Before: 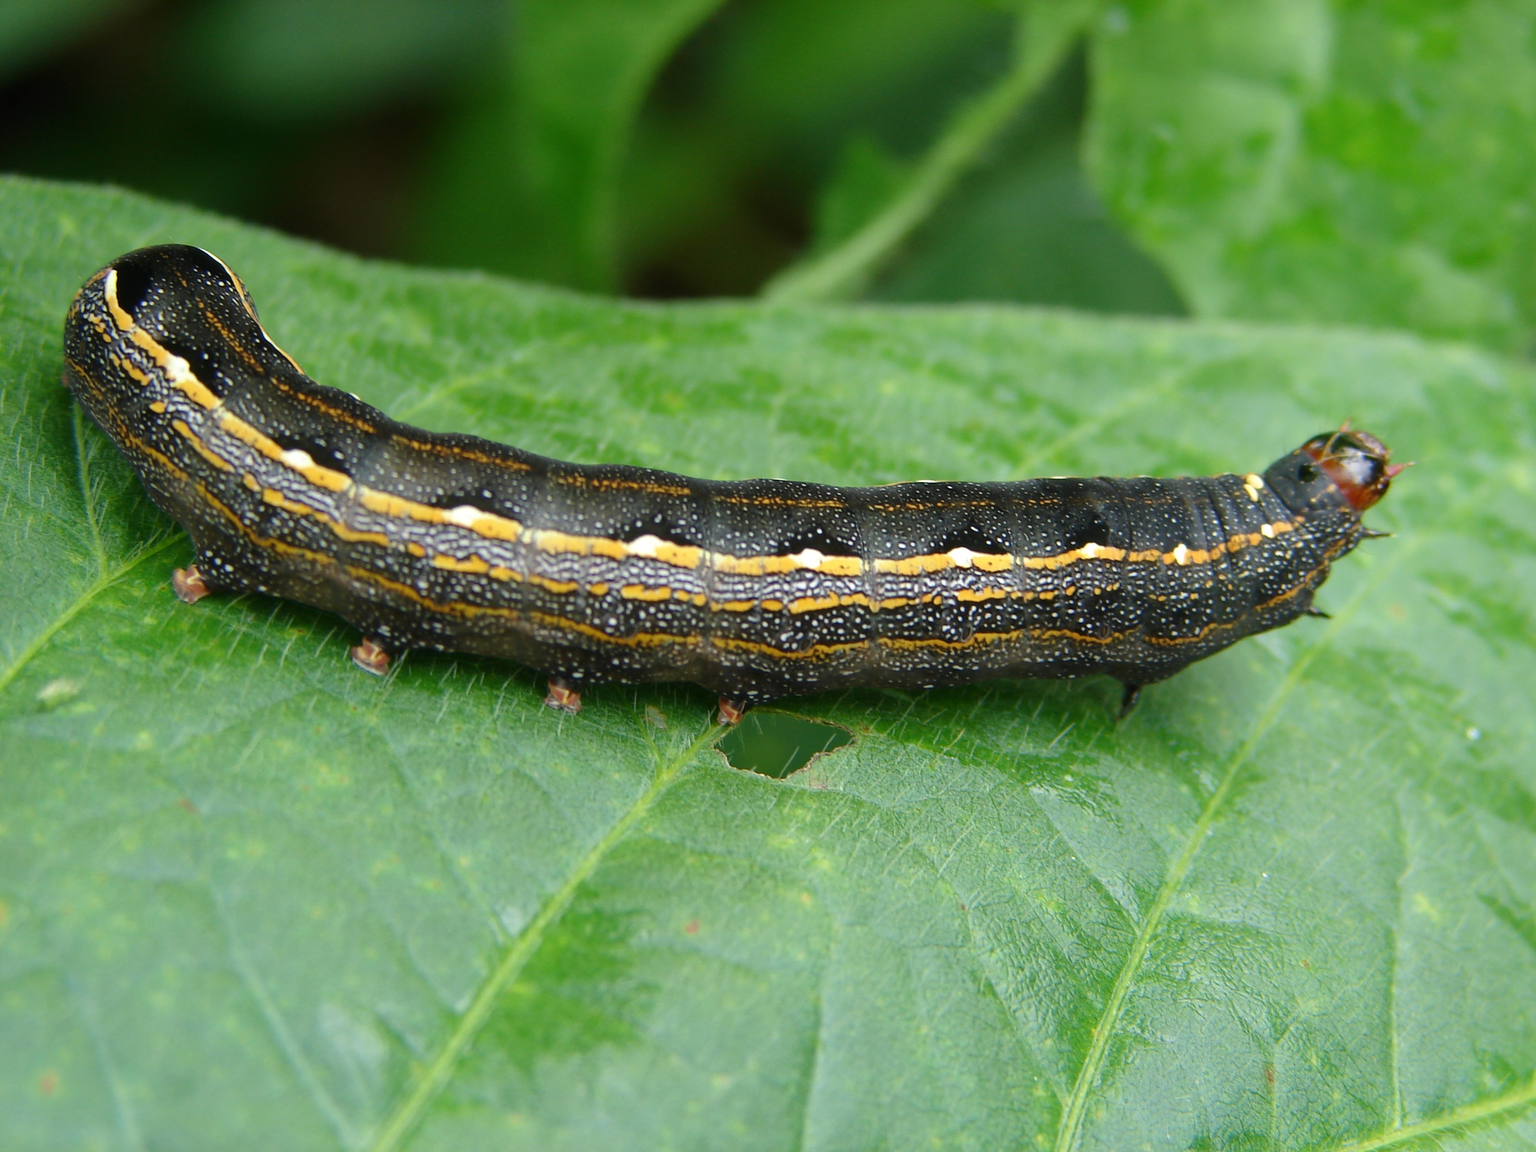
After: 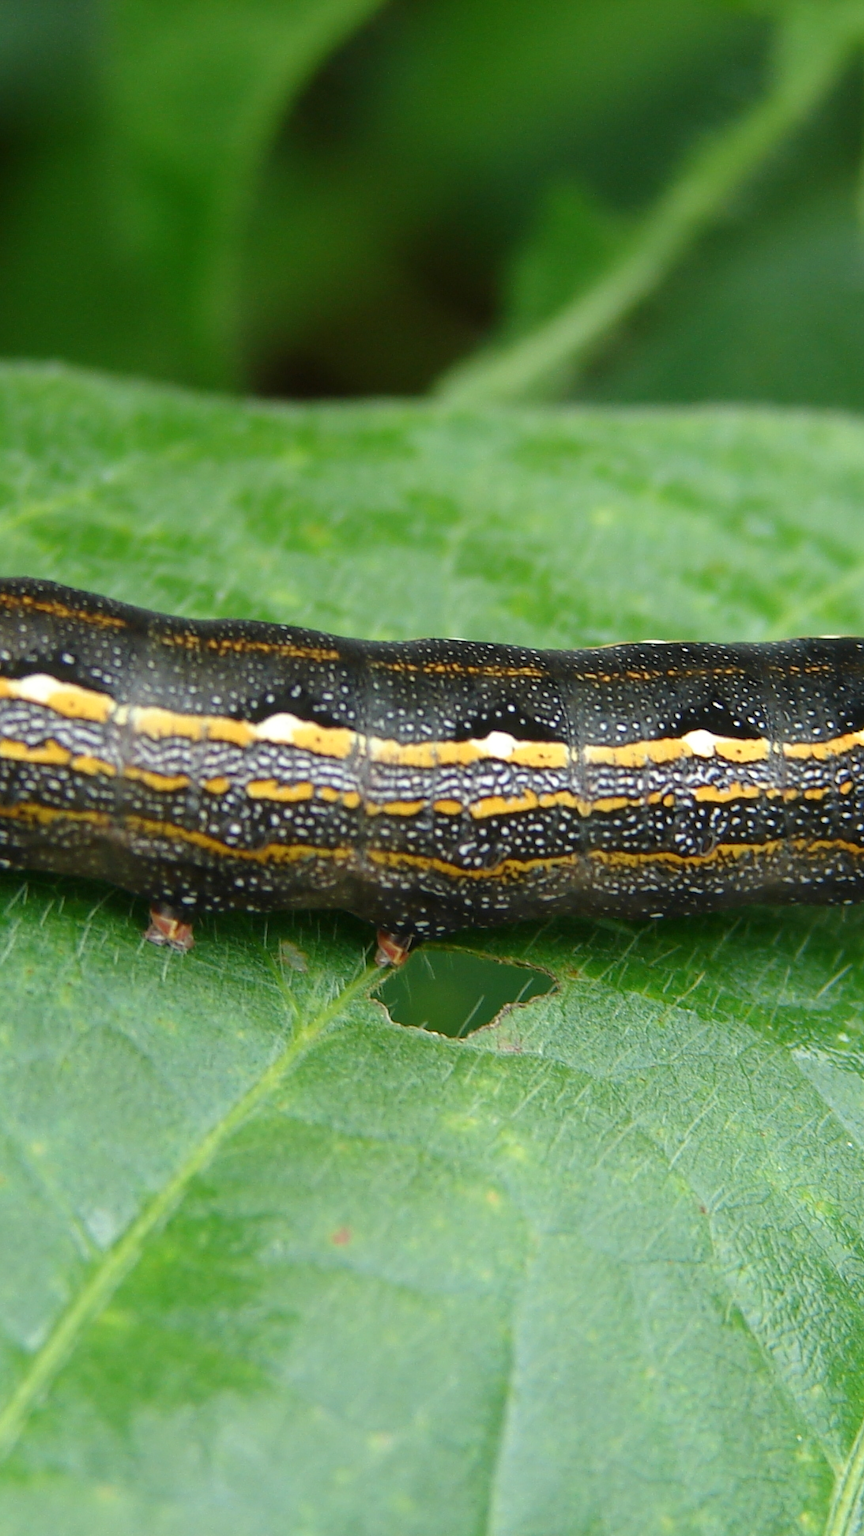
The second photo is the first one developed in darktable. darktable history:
crop: left 28.402%, right 29.382%
shadows and highlights: shadows -0.518, highlights 38.58
